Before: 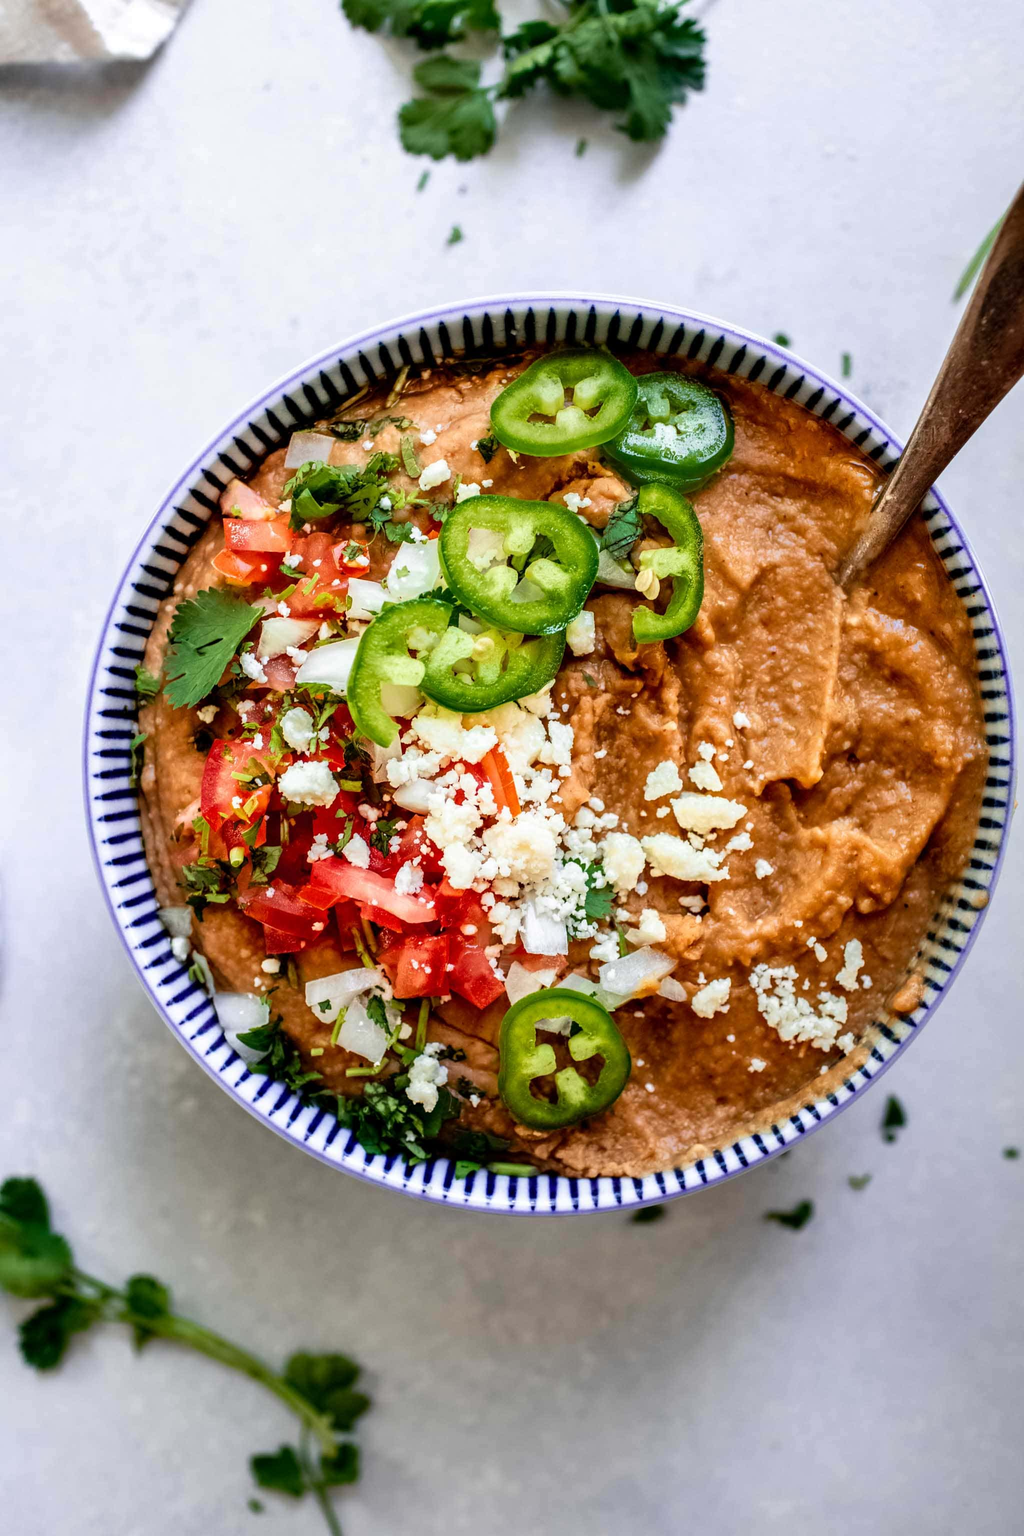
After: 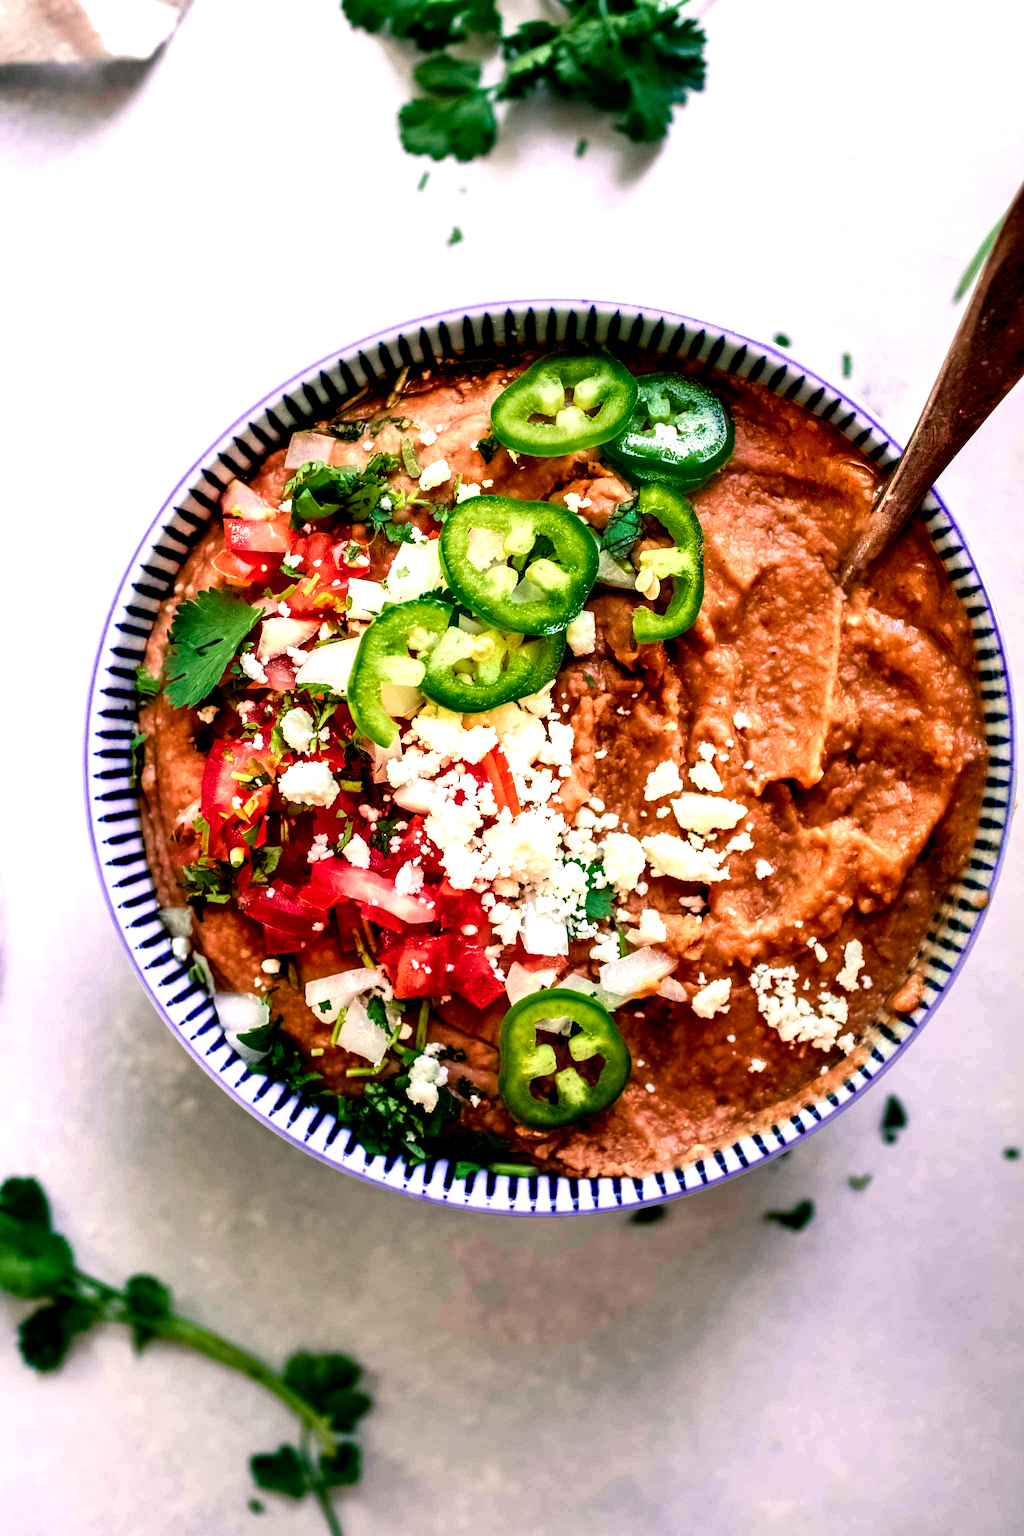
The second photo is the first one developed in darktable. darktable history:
color balance rgb: shadows lift › chroma 2%, shadows lift › hue 185.64°, power › luminance 1.48%, highlights gain › chroma 3%, highlights gain › hue 54.51°, global offset › luminance -0.4%, perceptual saturation grading › highlights -18.47%, perceptual saturation grading › mid-tones 6.62%, perceptual saturation grading › shadows 28.22%, perceptual brilliance grading › highlights 15.68%, perceptual brilliance grading › shadows -14.29%, global vibrance 25.96%, contrast 6.45%
exposure: compensate highlight preservation false
tone curve: curves: ch0 [(0, 0) (0.059, 0.027) (0.162, 0.125) (0.304, 0.279) (0.547, 0.532) (0.828, 0.815) (1, 0.983)]; ch1 [(0, 0) (0.23, 0.166) (0.34, 0.298) (0.371, 0.334) (0.435, 0.408) (0.477, 0.469) (0.499, 0.498) (0.529, 0.544) (0.559, 0.587) (0.743, 0.798) (1, 1)]; ch2 [(0, 0) (0.431, 0.414) (0.498, 0.503) (0.524, 0.531) (0.568, 0.567) (0.6, 0.597) (0.643, 0.631) (0.74, 0.721) (1, 1)], color space Lab, independent channels, preserve colors none
